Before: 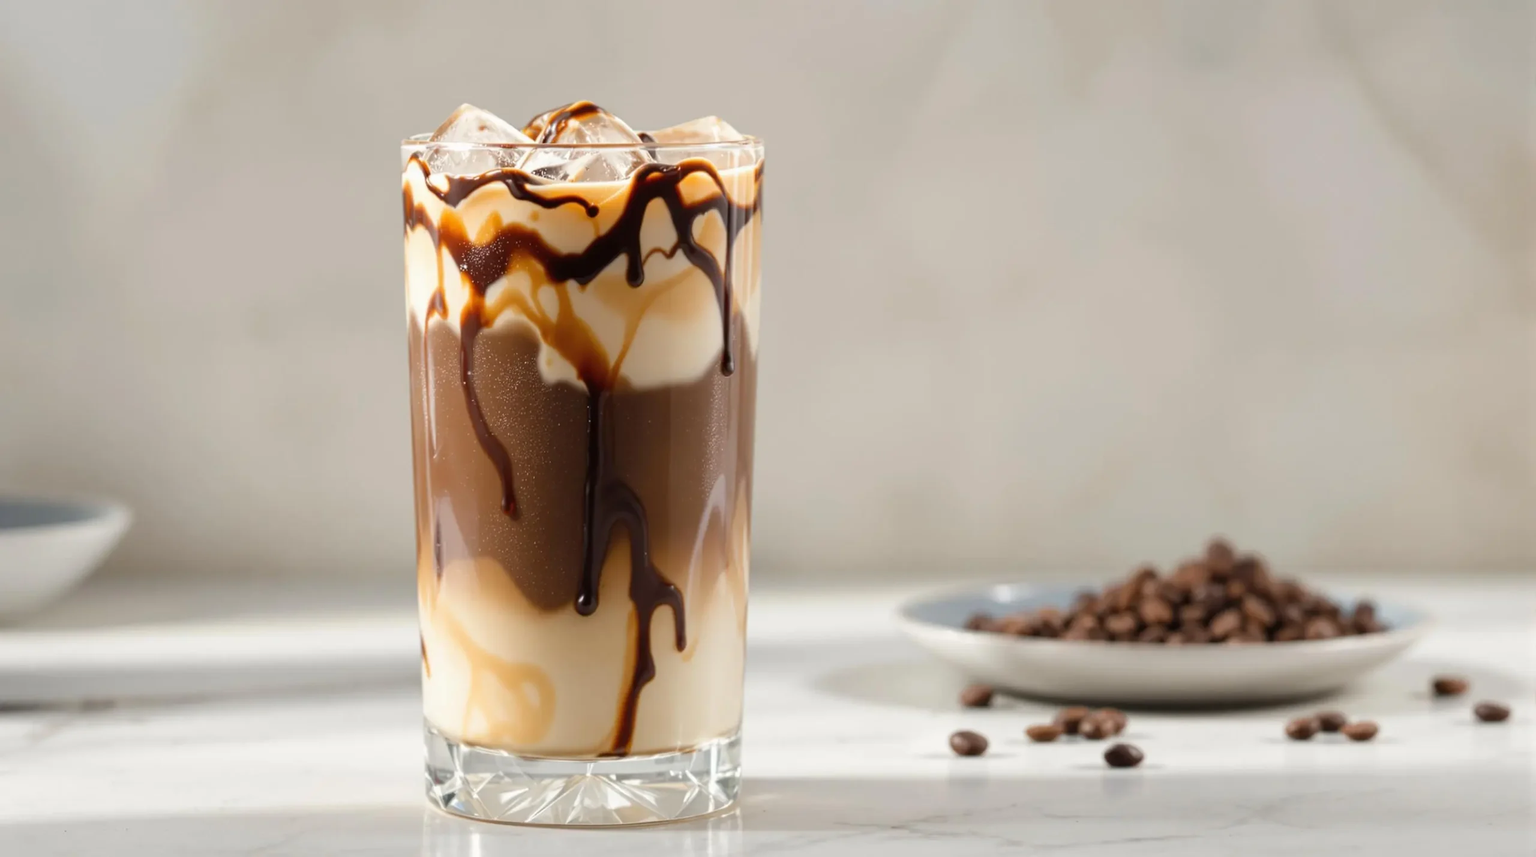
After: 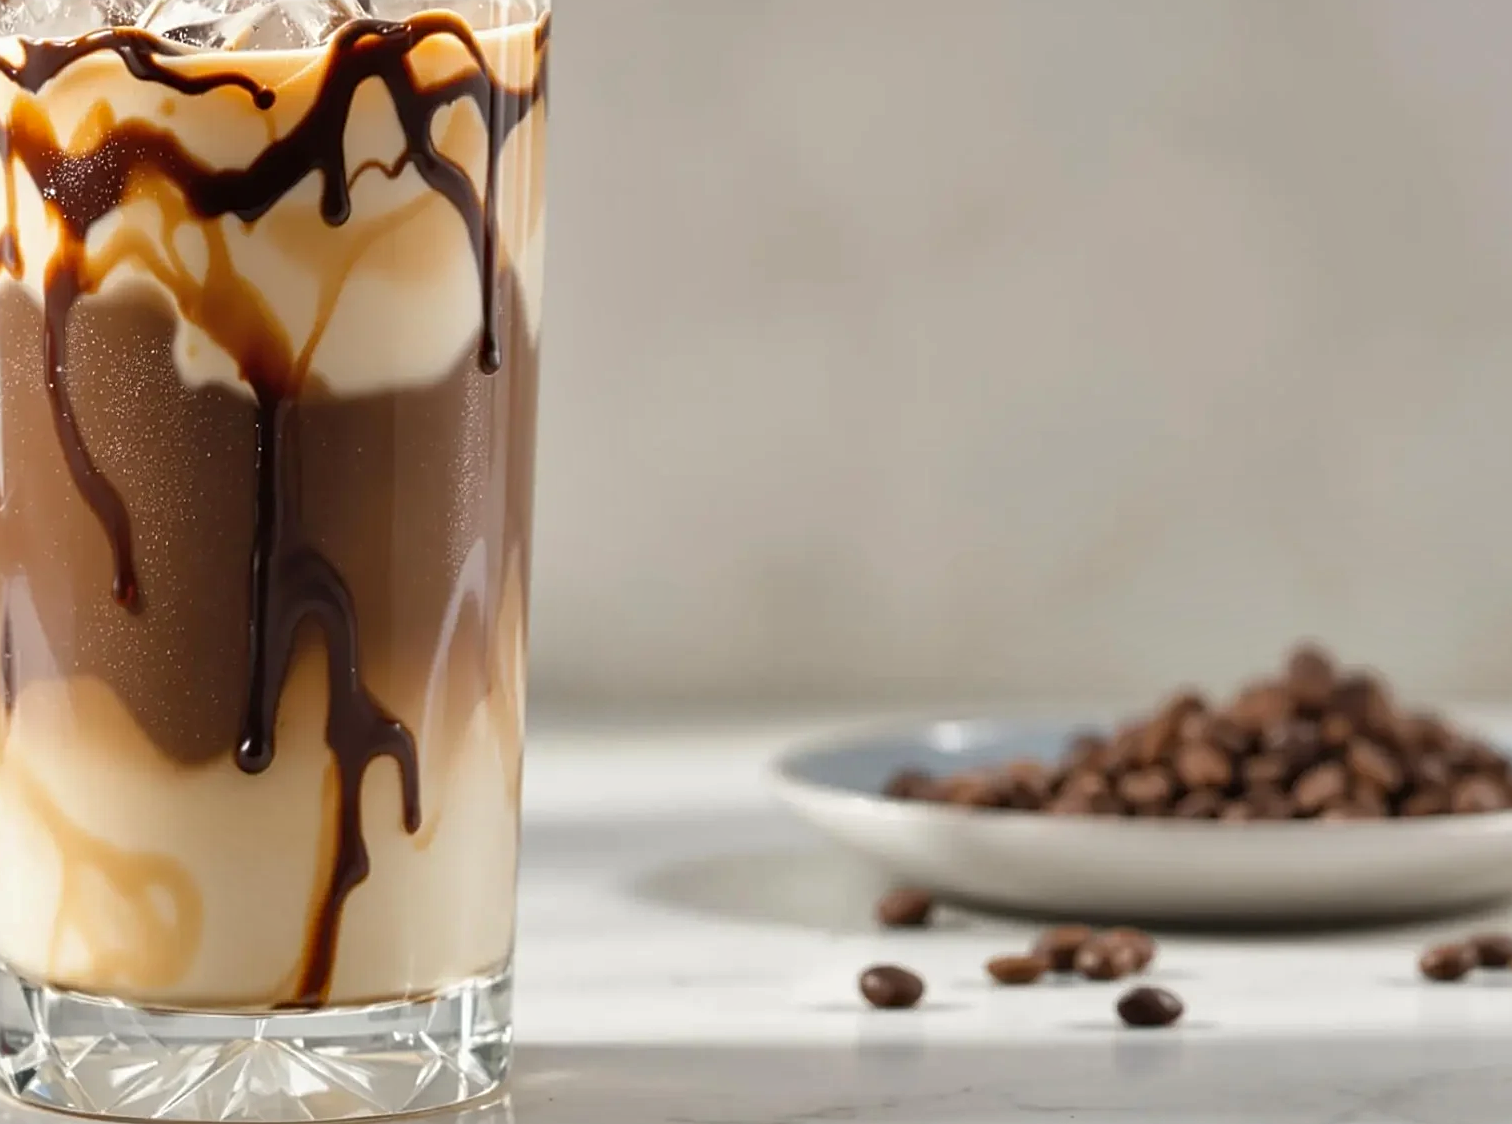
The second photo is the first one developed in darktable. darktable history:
crop and rotate: left 28.256%, top 17.734%, right 12.656%, bottom 3.573%
shadows and highlights: soften with gaussian
sharpen: on, module defaults
